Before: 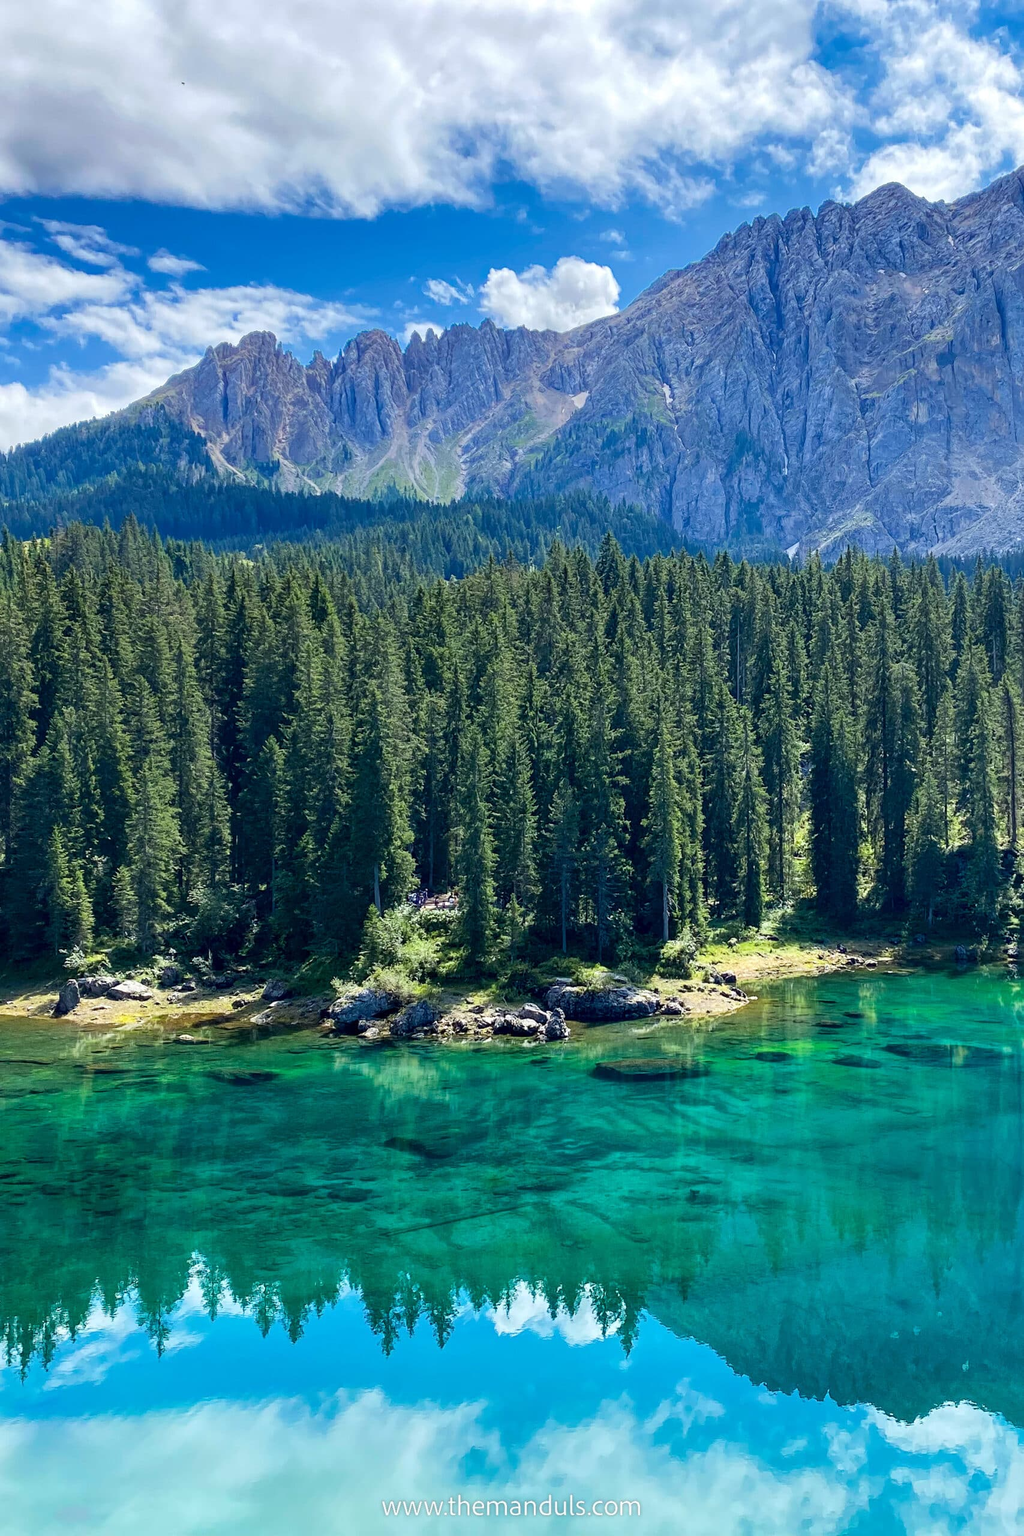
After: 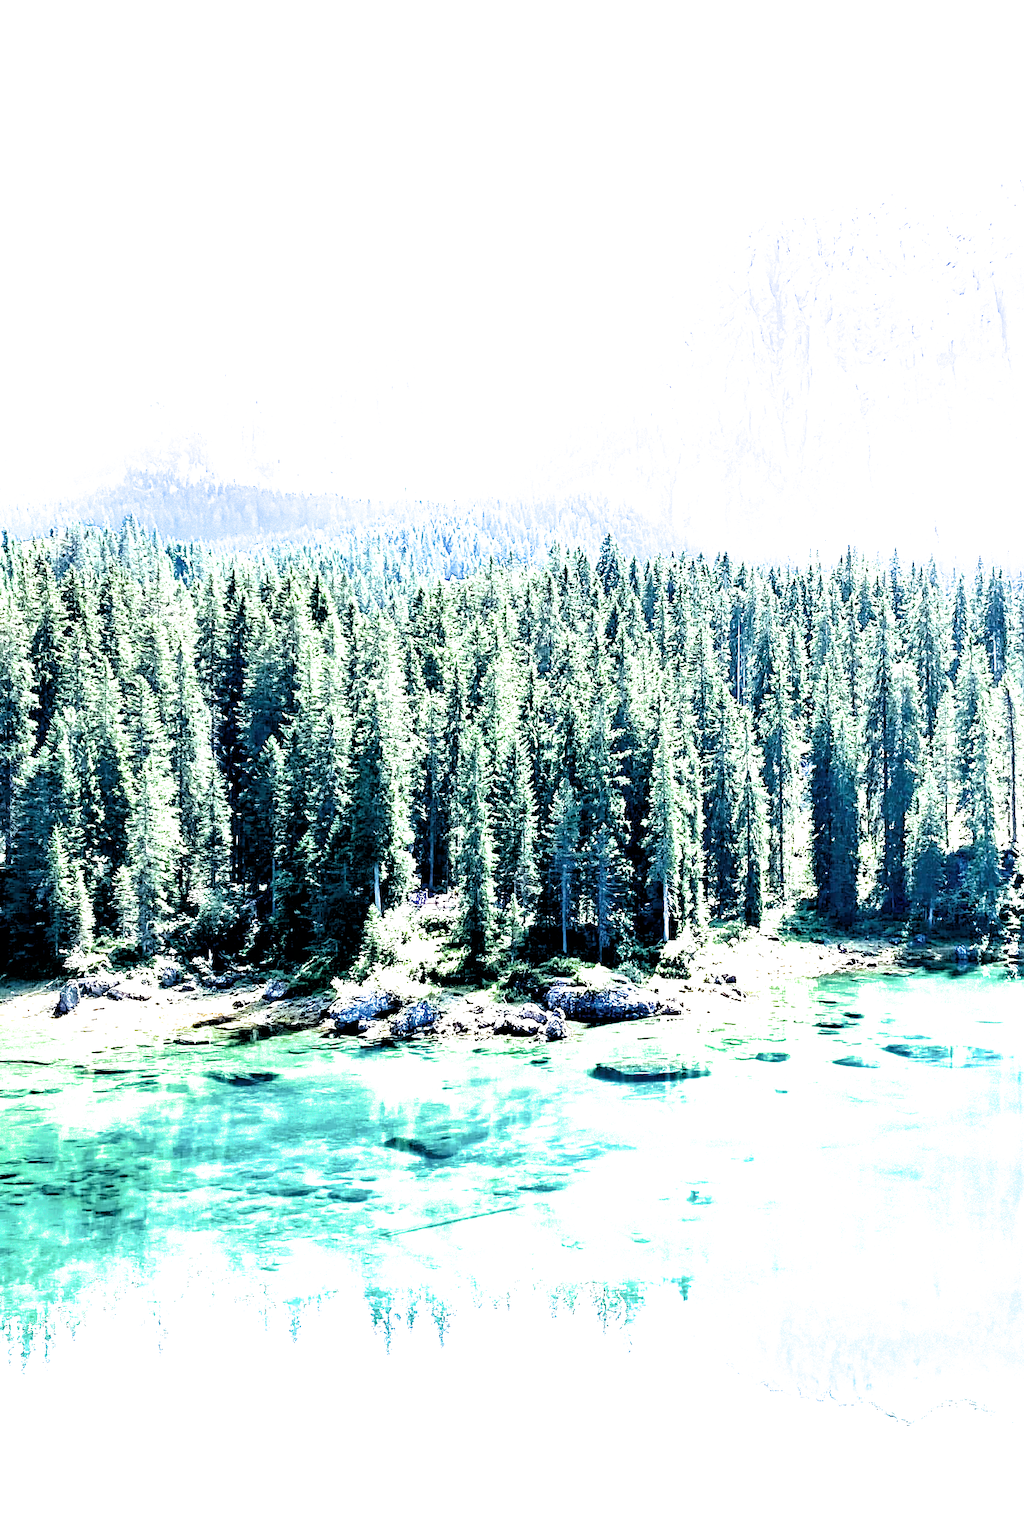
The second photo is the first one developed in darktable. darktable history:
exposure: black level correction 0, exposure 2.327 EV, compensate exposure bias true, compensate highlight preservation false
filmic rgb: black relative exposure -1 EV, white relative exposure 2.05 EV, hardness 1.52, contrast 2.25, enable highlight reconstruction true
